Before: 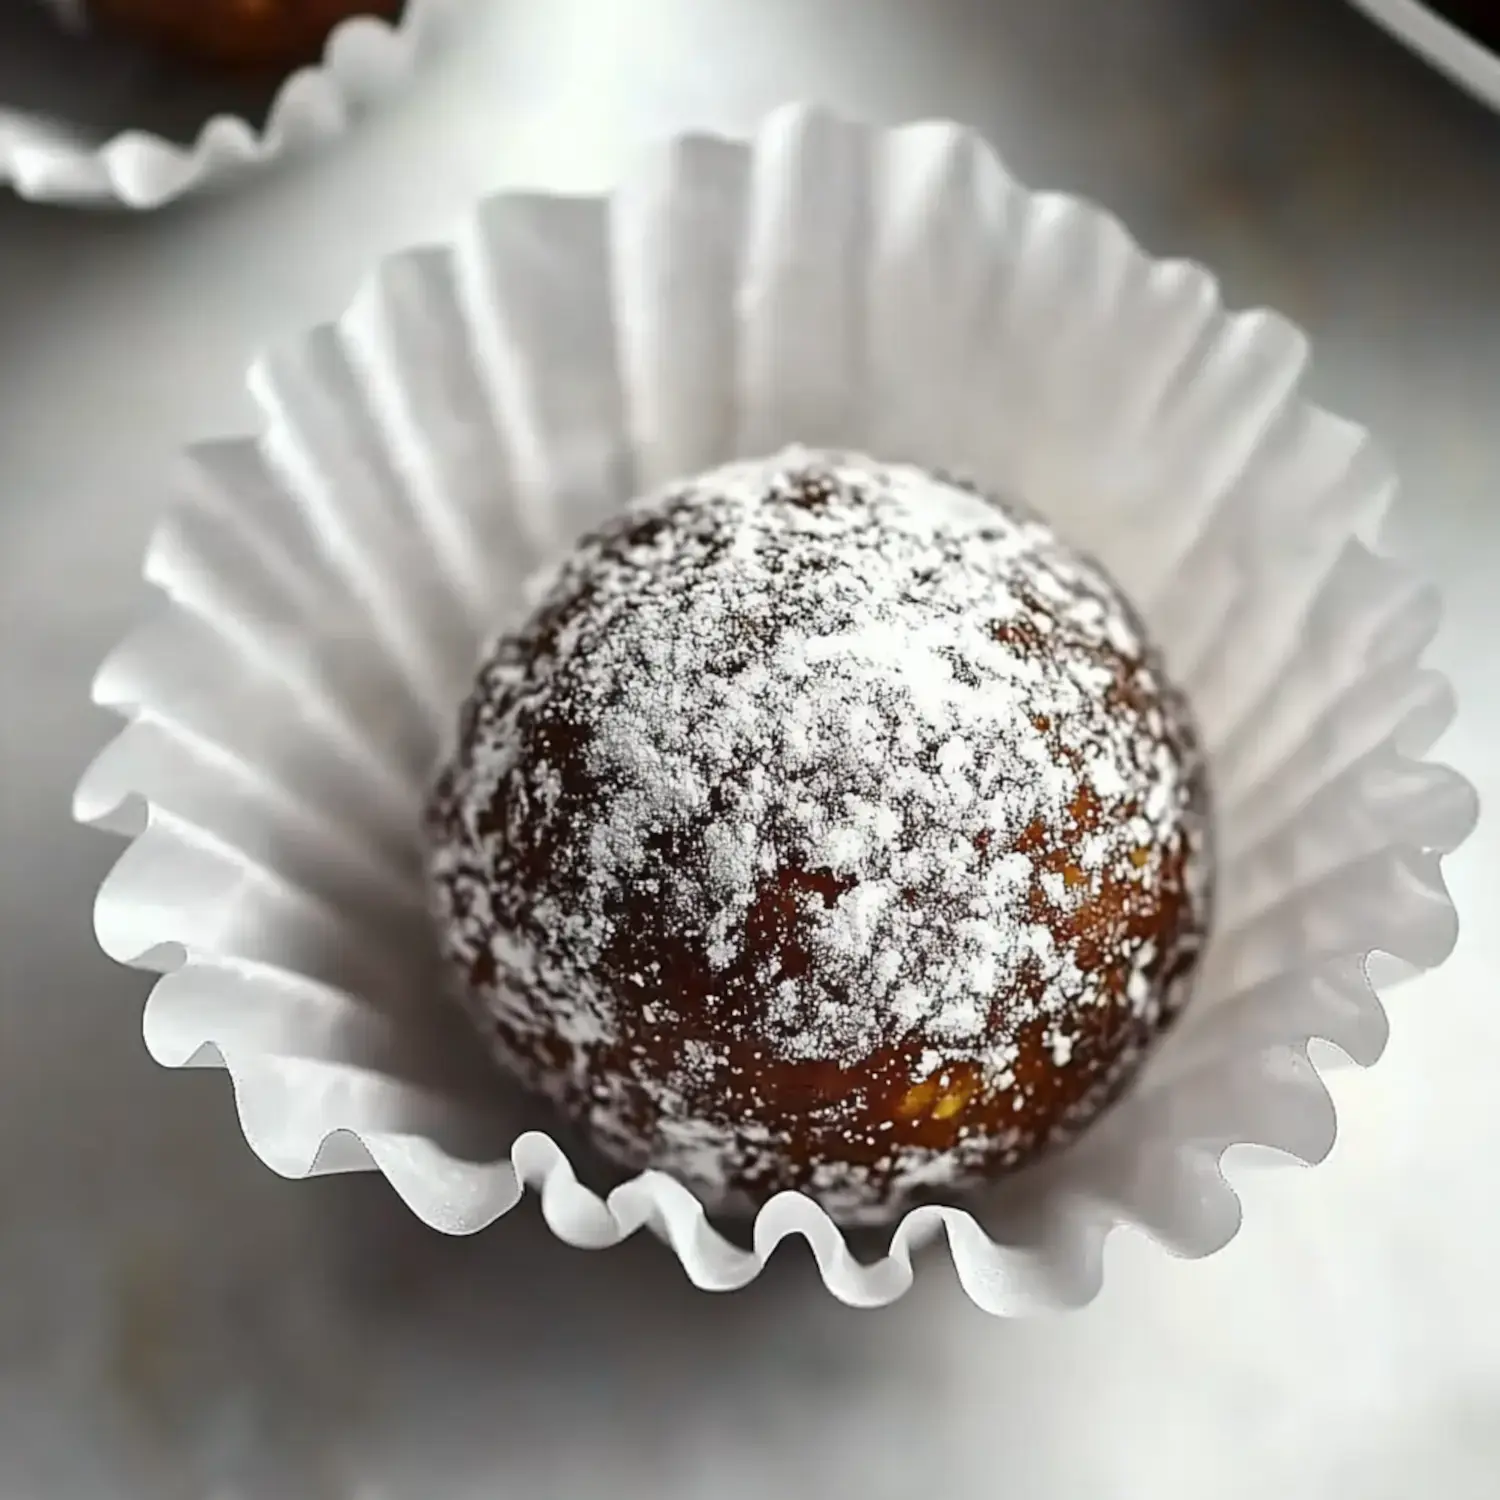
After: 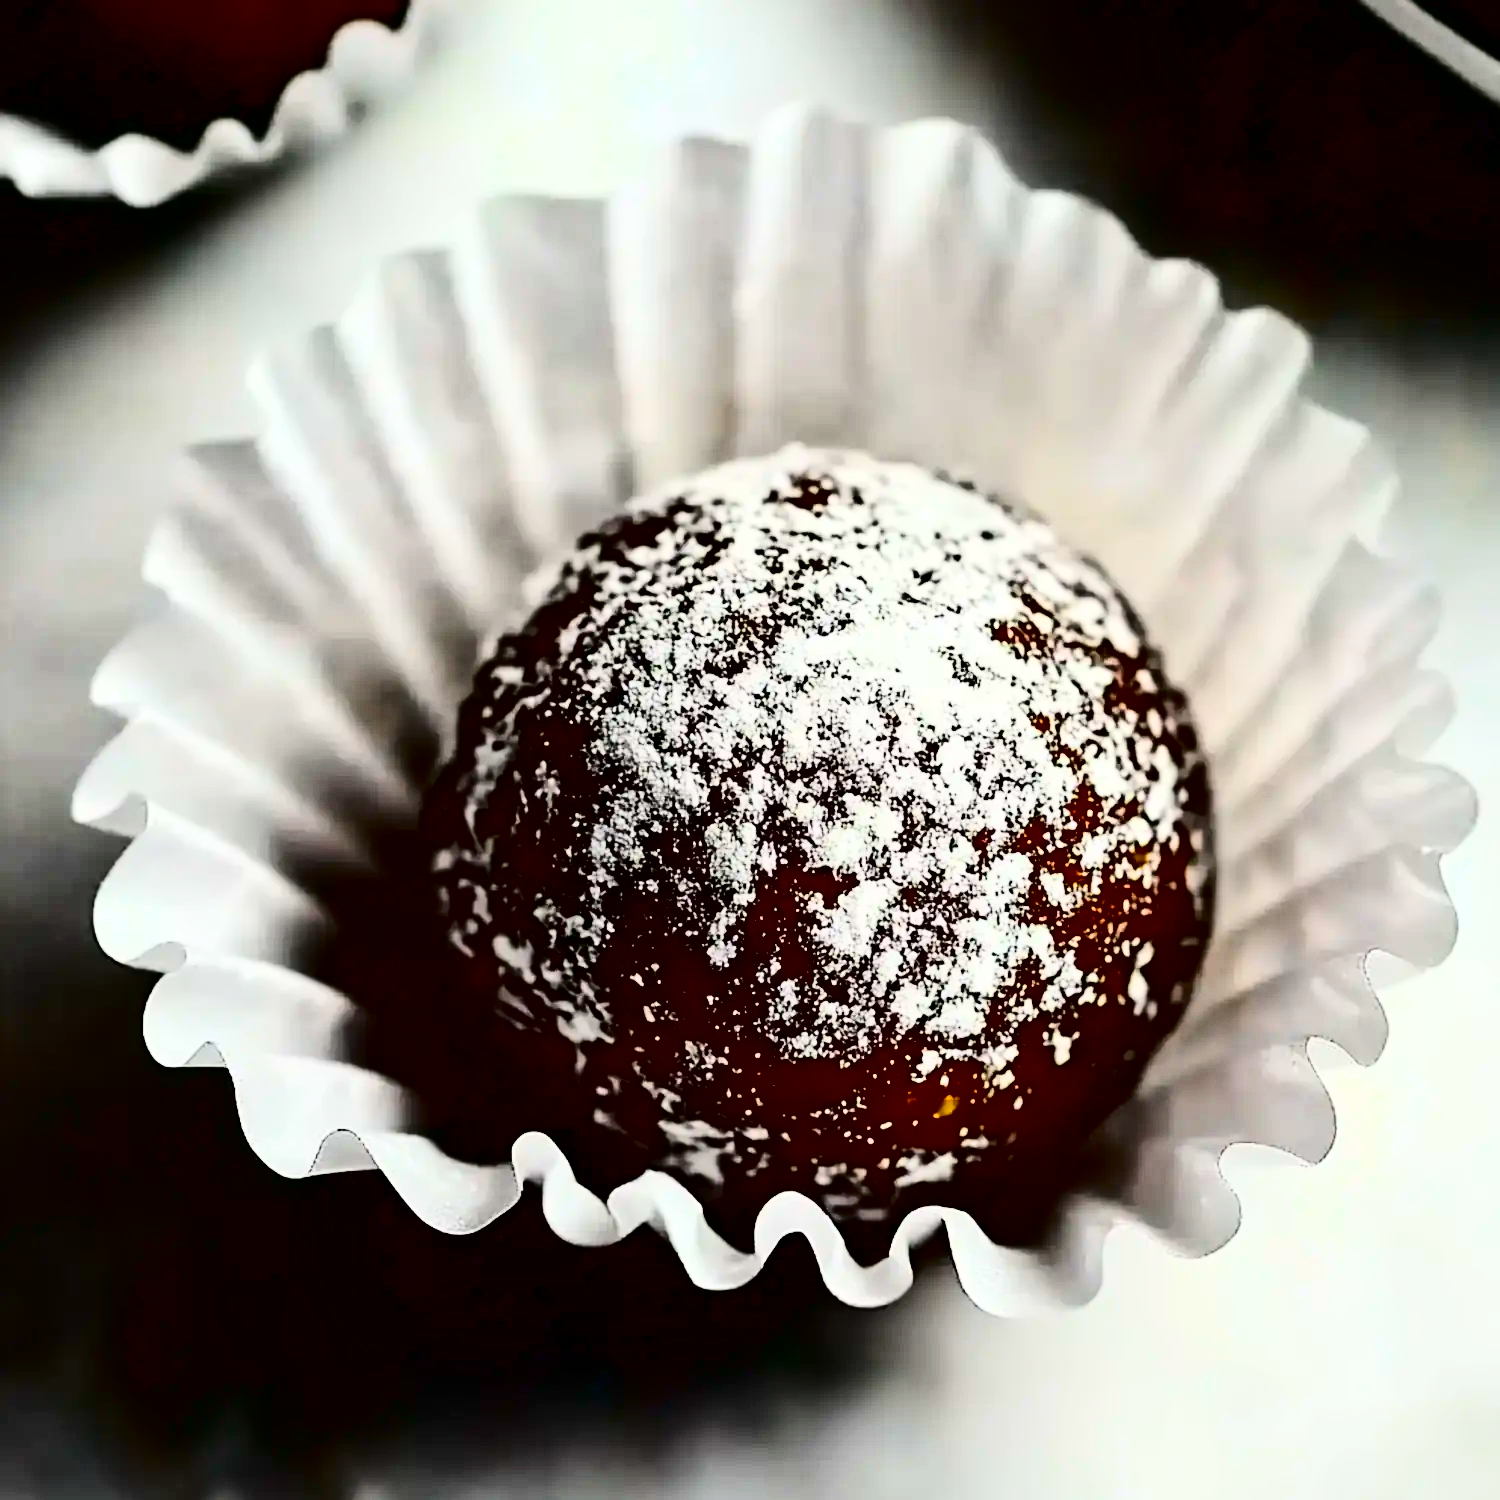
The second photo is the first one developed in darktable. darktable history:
contrast brightness saturation: contrast 0.75, brightness -0.995, saturation 0.999
